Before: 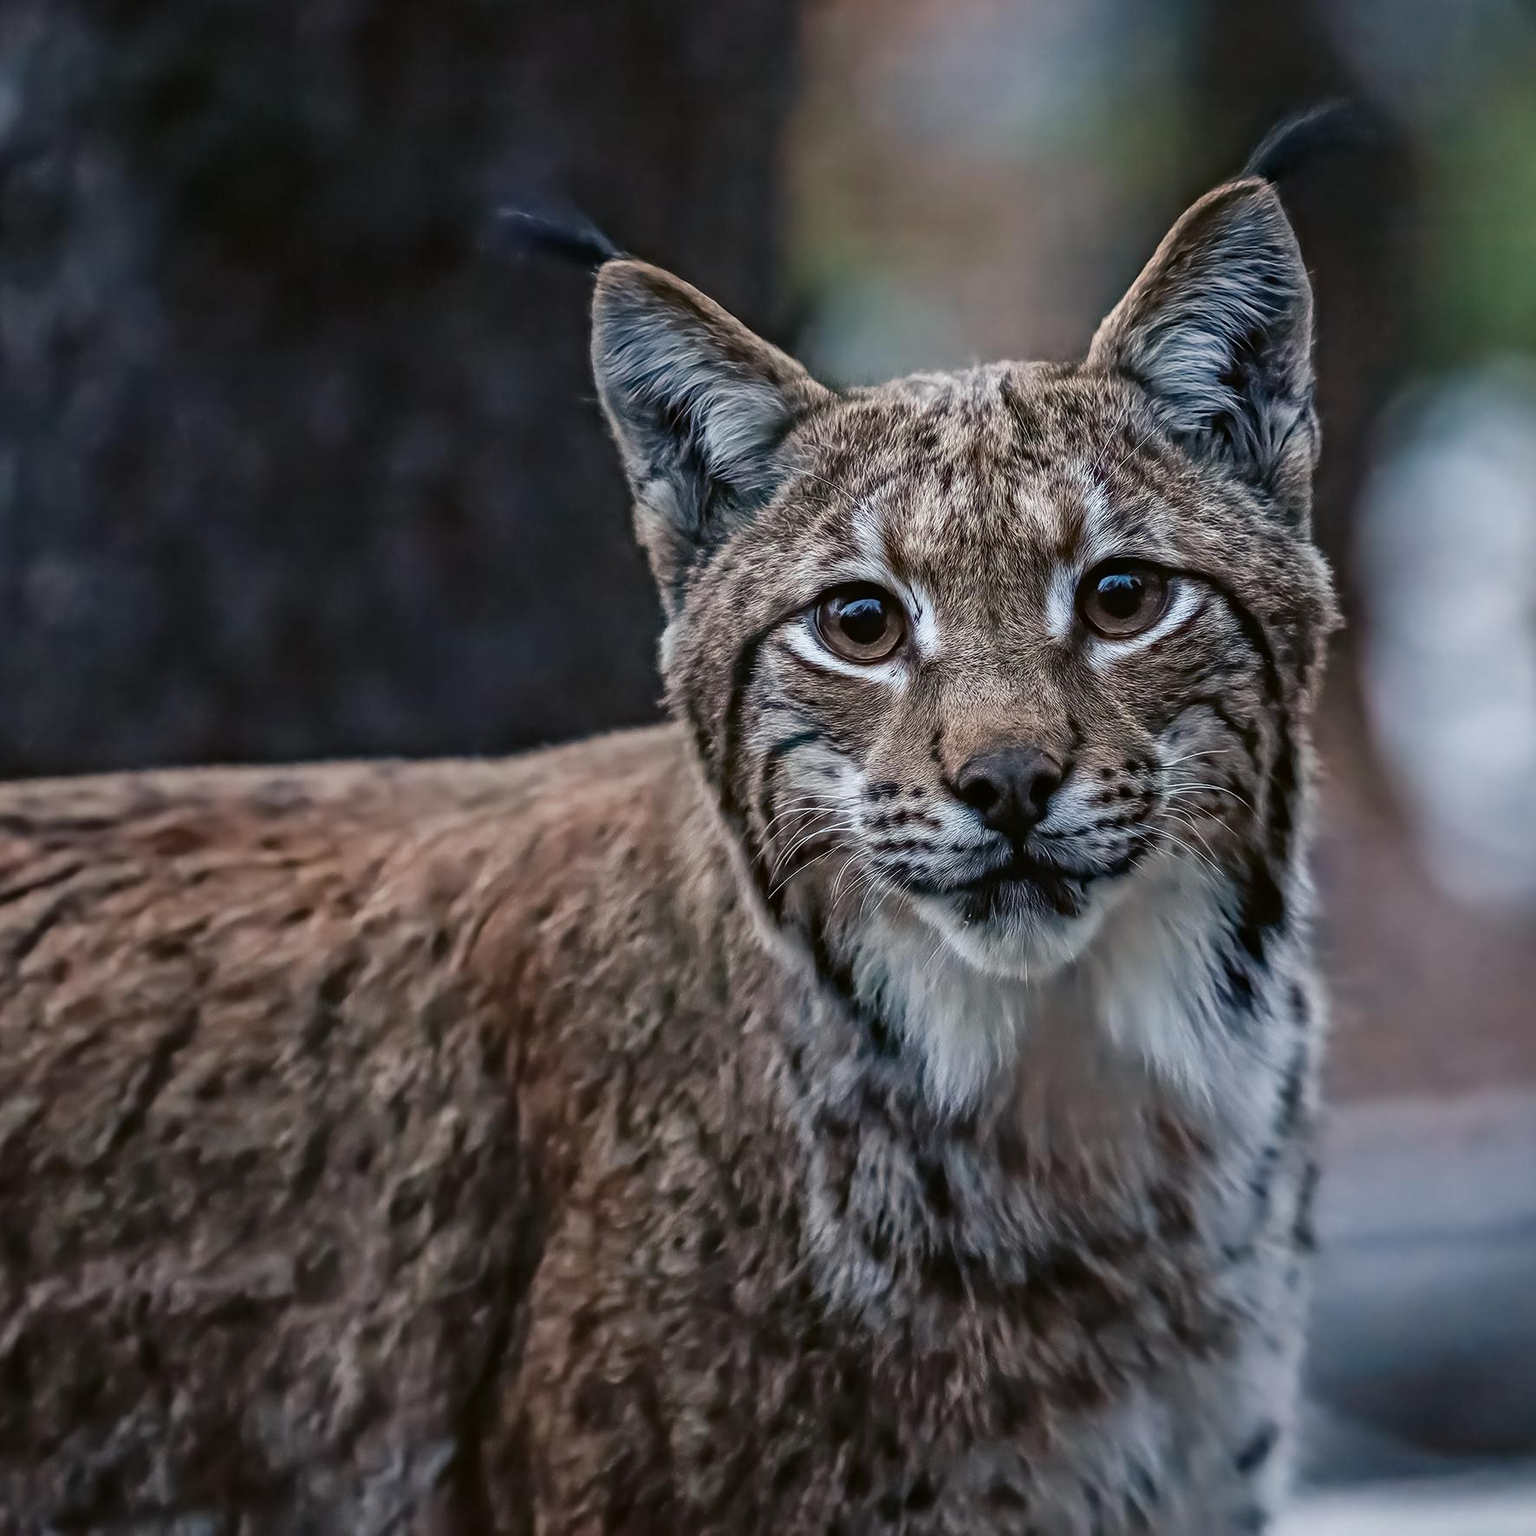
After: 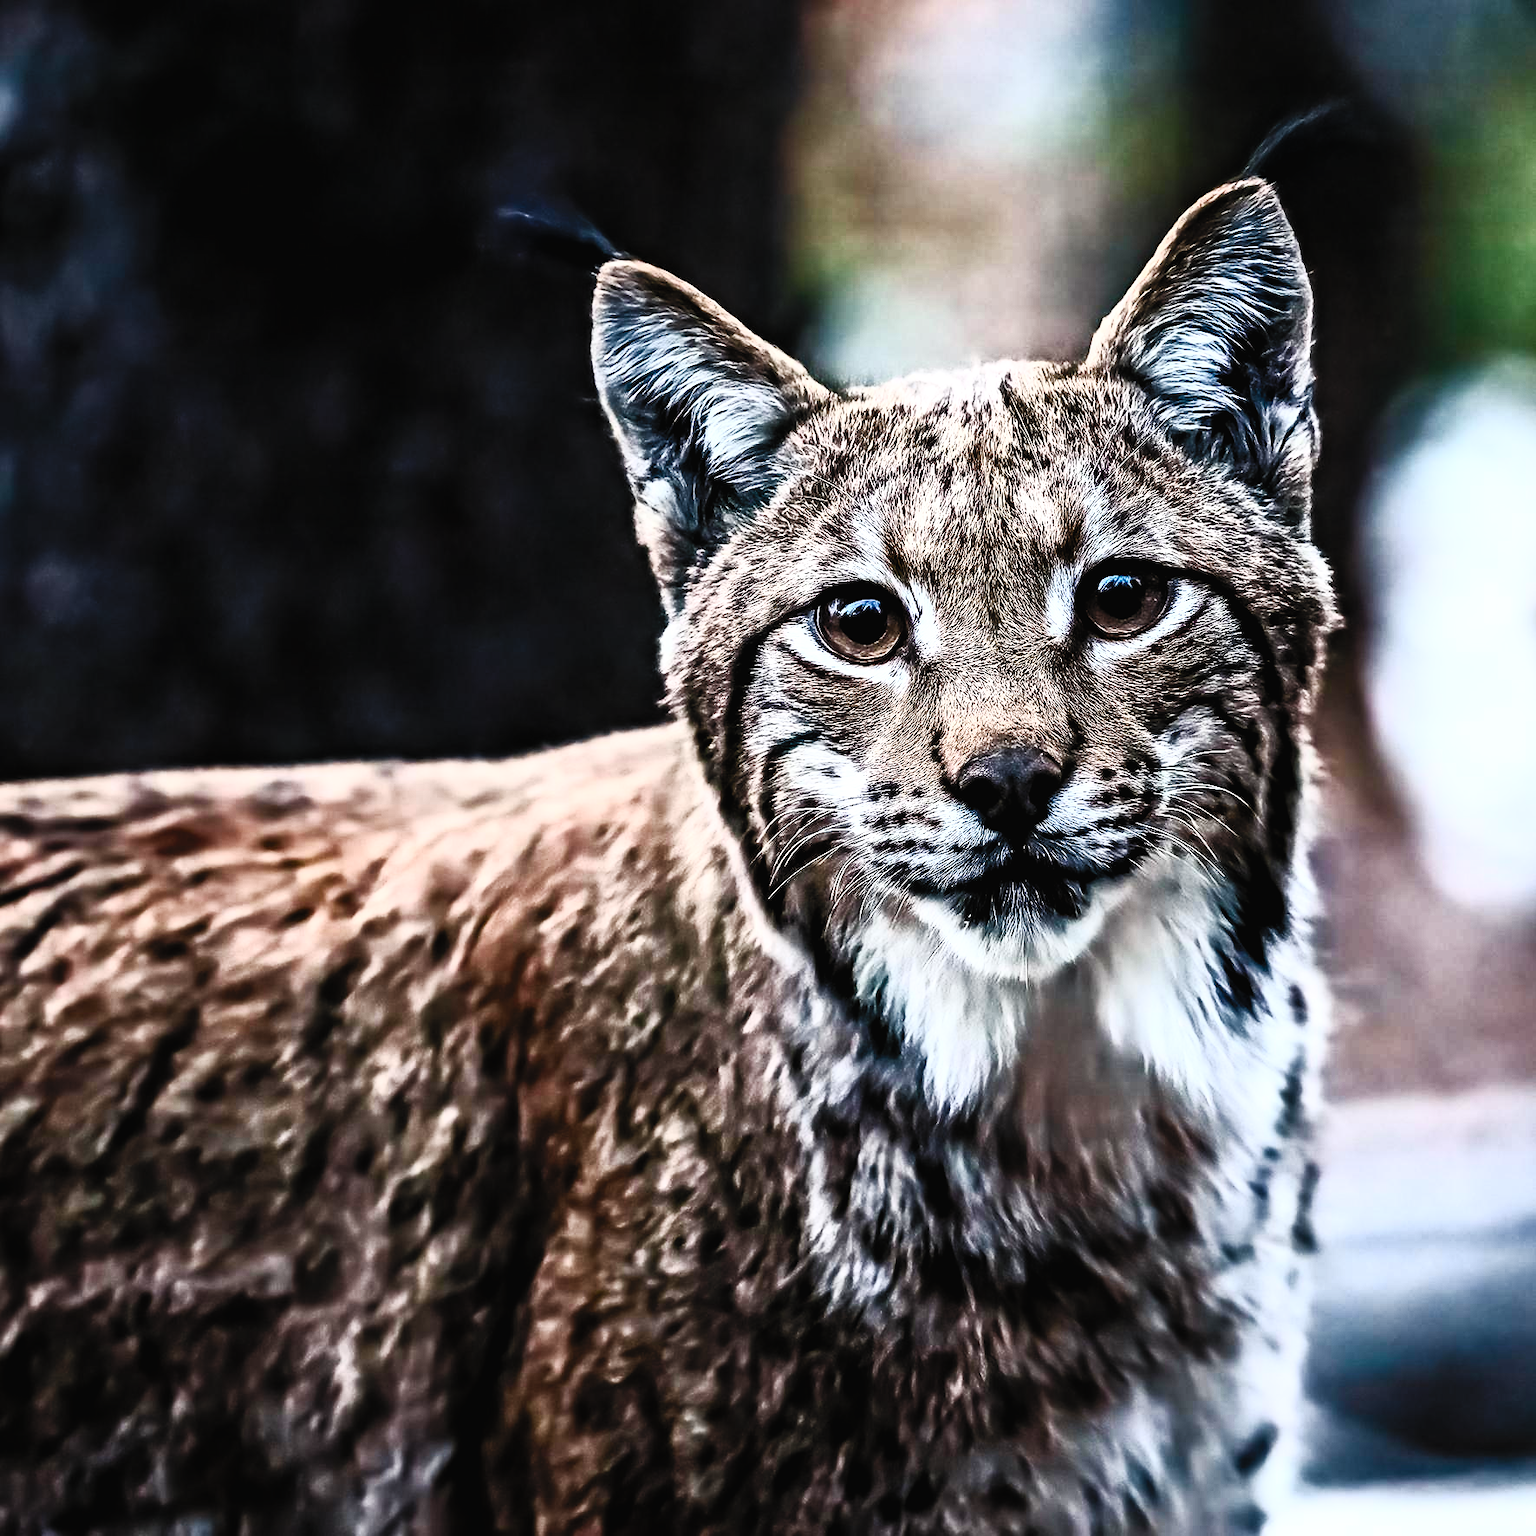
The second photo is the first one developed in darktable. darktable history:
shadows and highlights: shadows -10.51, white point adjustment 1.52, highlights 9.73
sharpen: radius 0.985, threshold 1.095
tone curve: curves: ch0 [(0, 0) (0.526, 0.642) (1, 1)], preserve colors none
filmic rgb: black relative exposure -5.01 EV, white relative exposure 3.98 EV, threshold 2.98 EV, hardness 2.89, contrast 1.301, highlights saturation mix -30.55%, iterations of high-quality reconstruction 10, enable highlight reconstruction true
contrast brightness saturation: contrast 0.833, brightness 0.588, saturation 0.586
